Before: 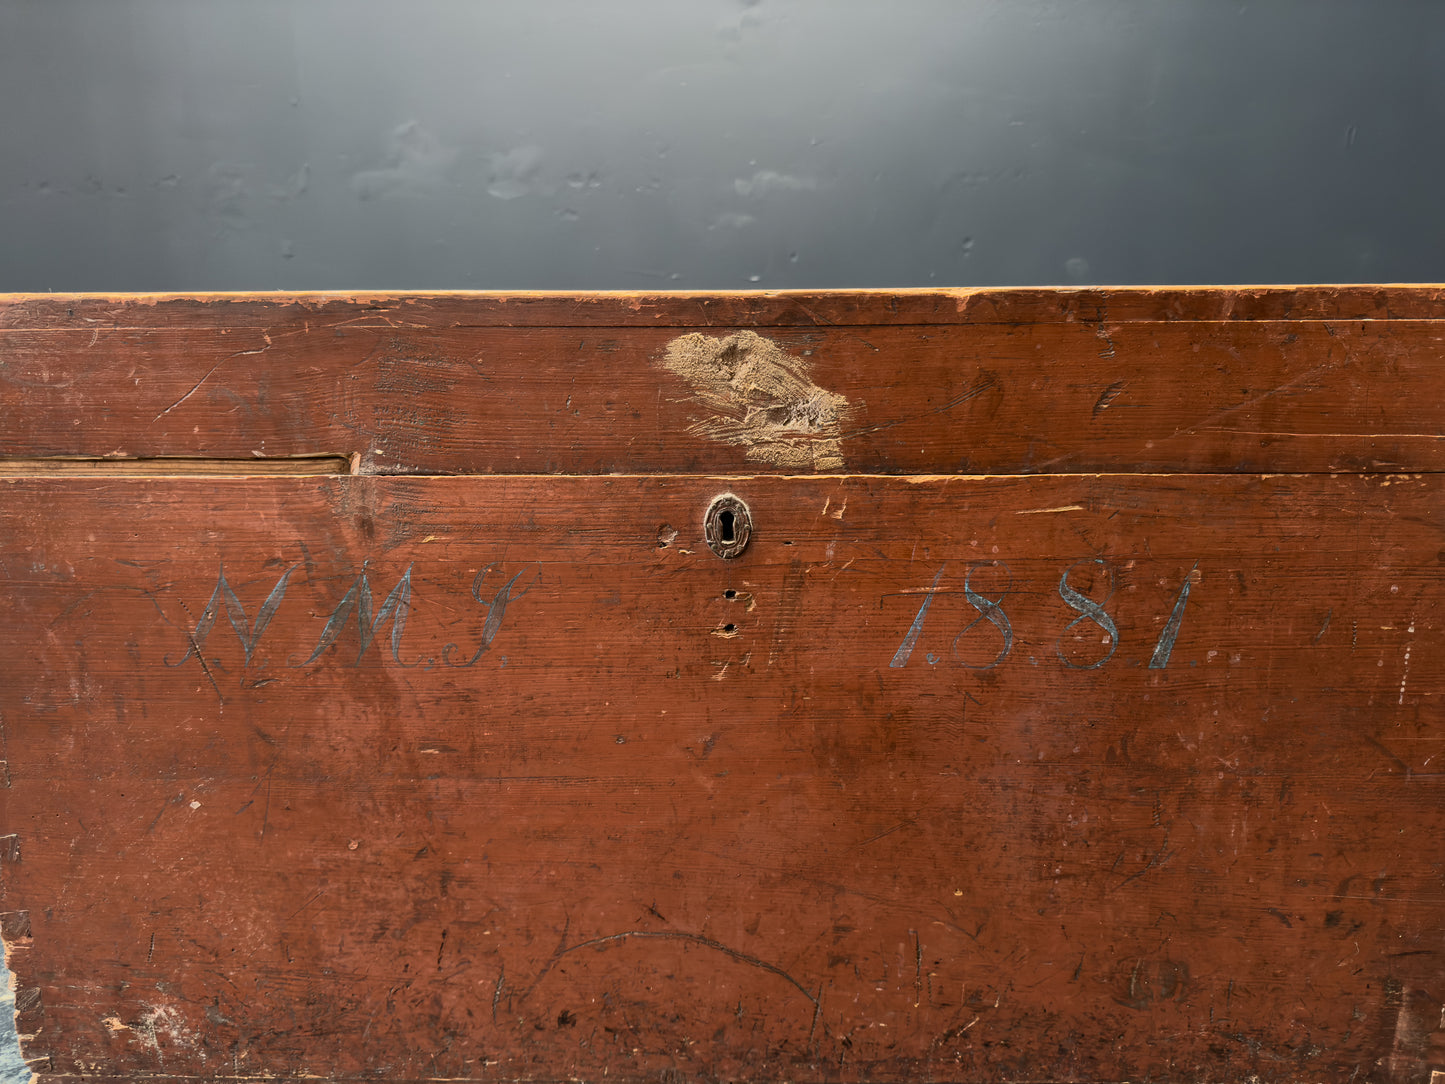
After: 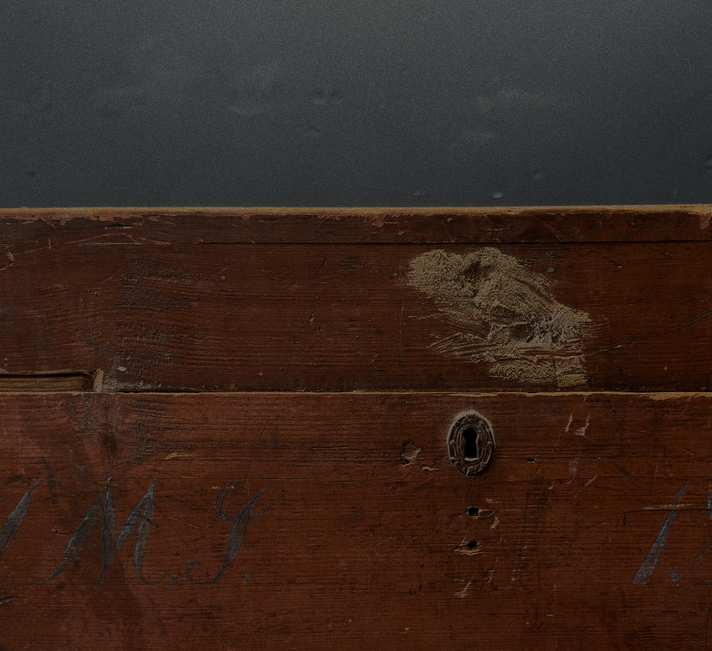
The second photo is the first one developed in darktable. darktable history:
grain: coarseness 0.09 ISO
crop: left 17.835%, top 7.675%, right 32.881%, bottom 32.213%
exposure: exposure -2.446 EV, compensate highlight preservation false
